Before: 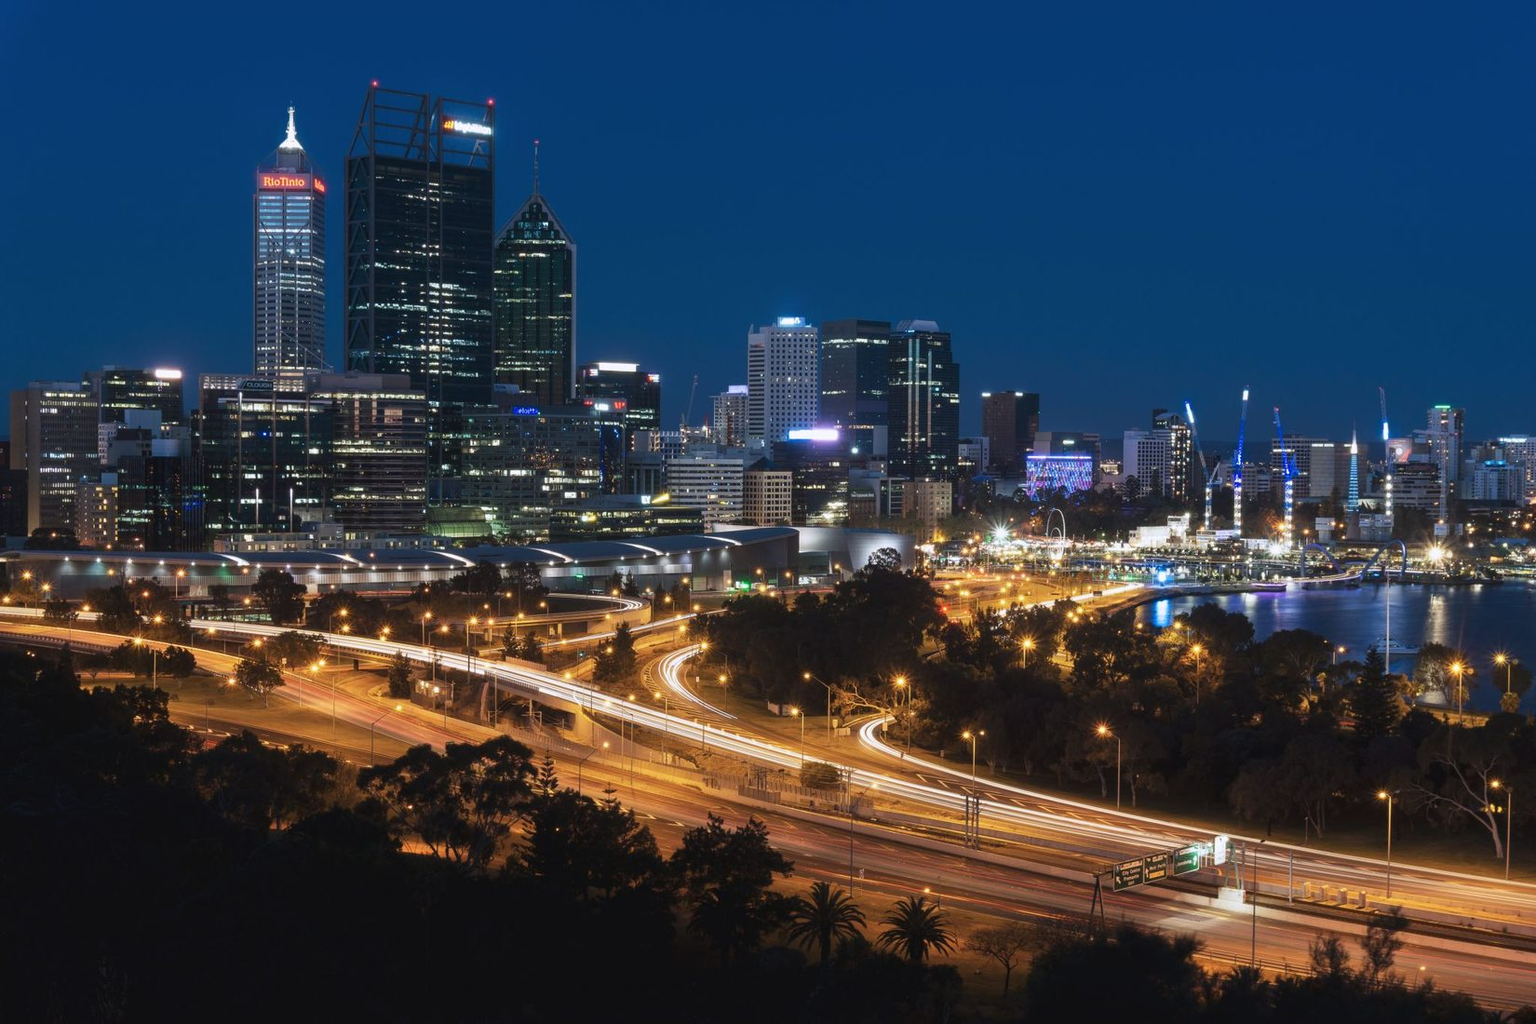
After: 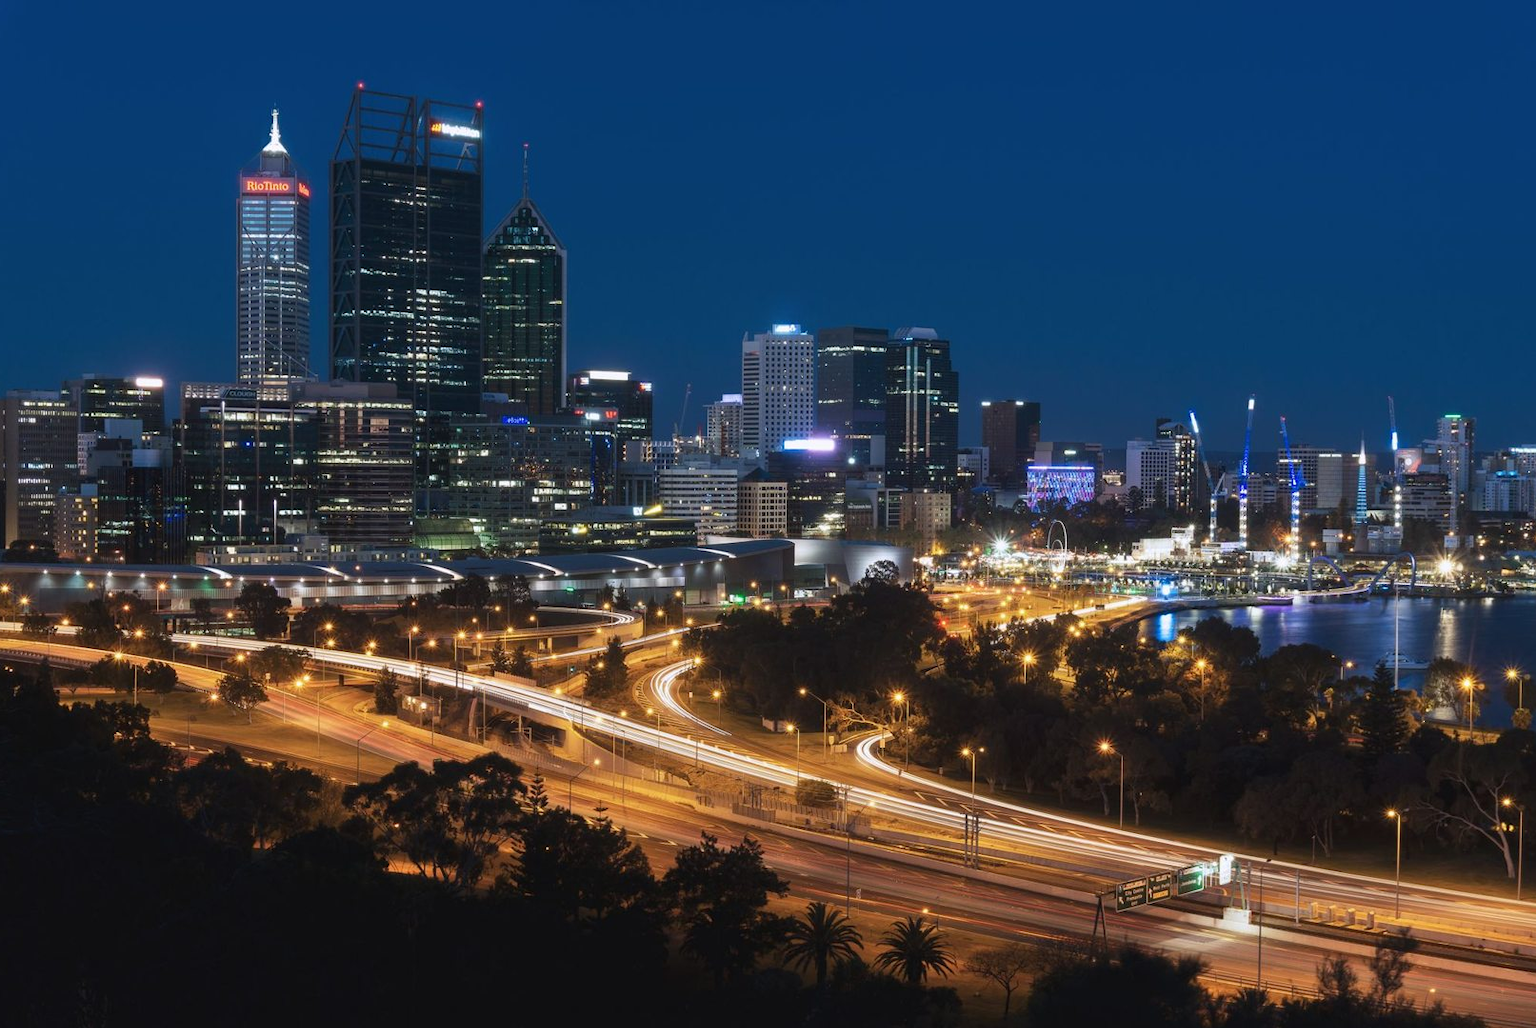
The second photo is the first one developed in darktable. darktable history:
crop and rotate: left 1.491%, right 0.731%, bottom 1.758%
